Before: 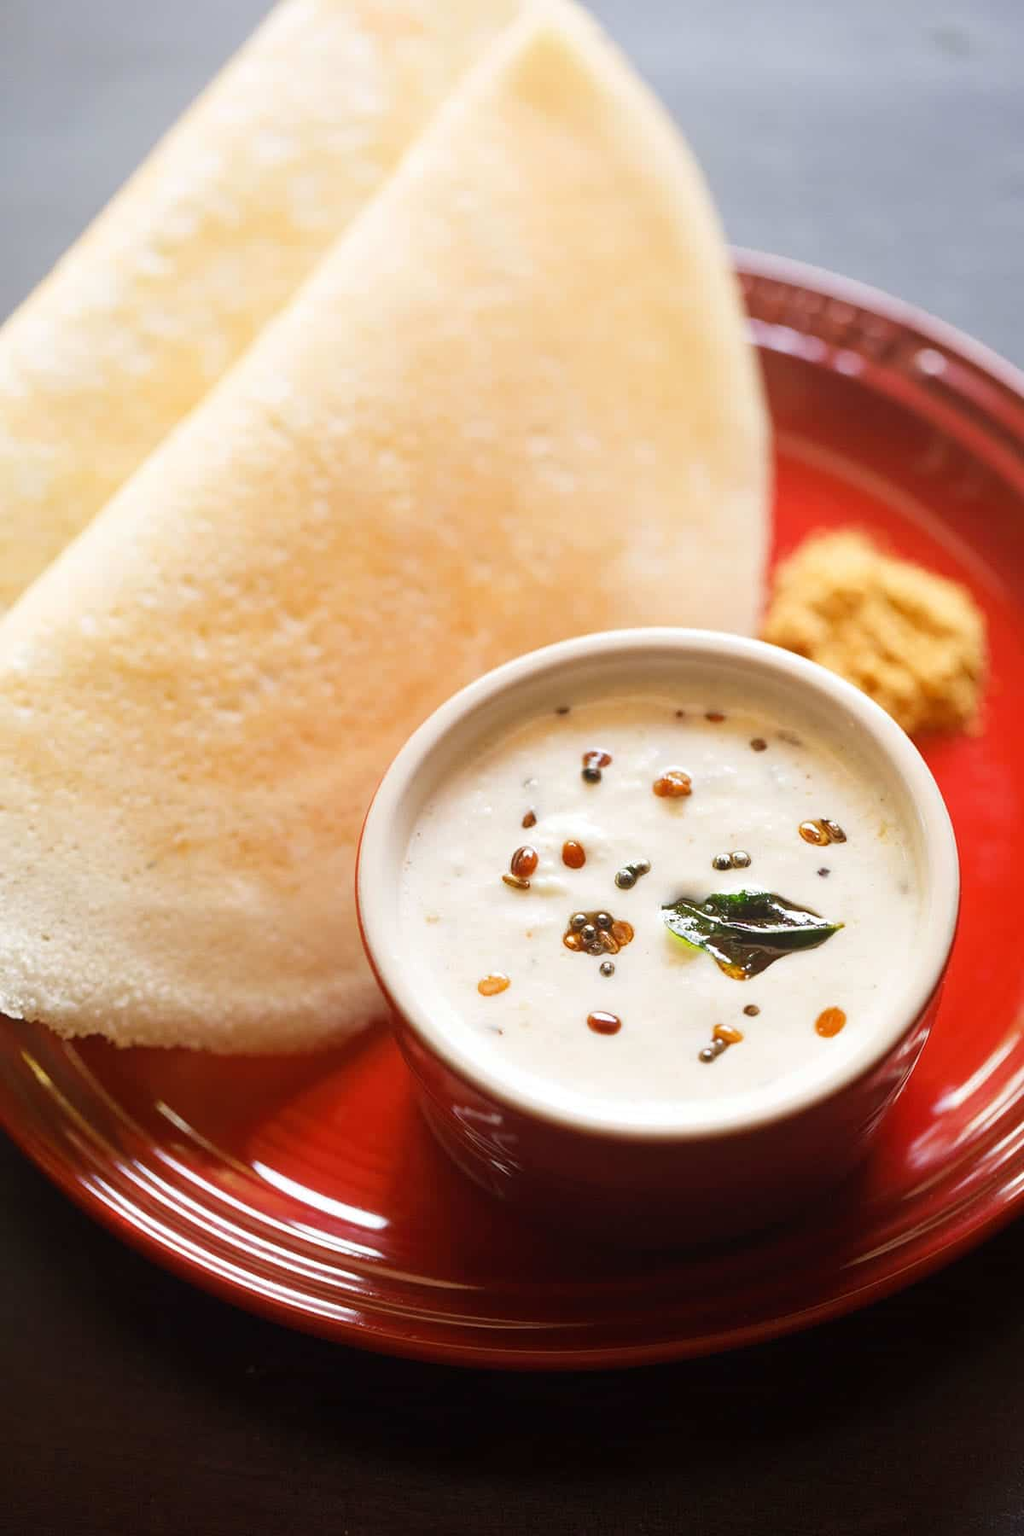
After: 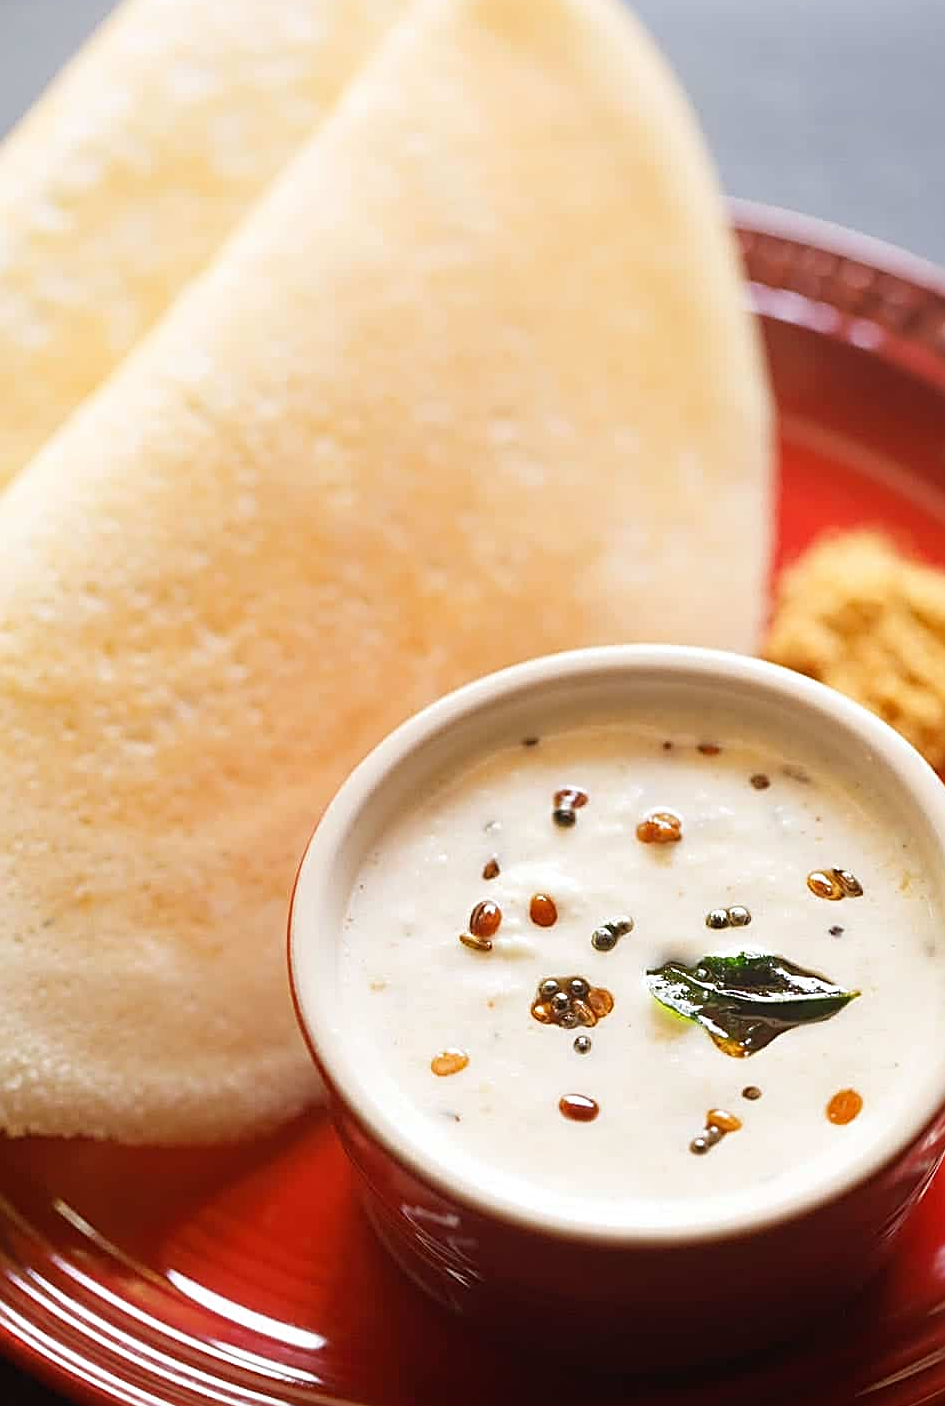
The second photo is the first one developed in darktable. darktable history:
sharpen: radius 2.676, amount 0.669
crop and rotate: left 10.77%, top 5.1%, right 10.41%, bottom 16.76%
